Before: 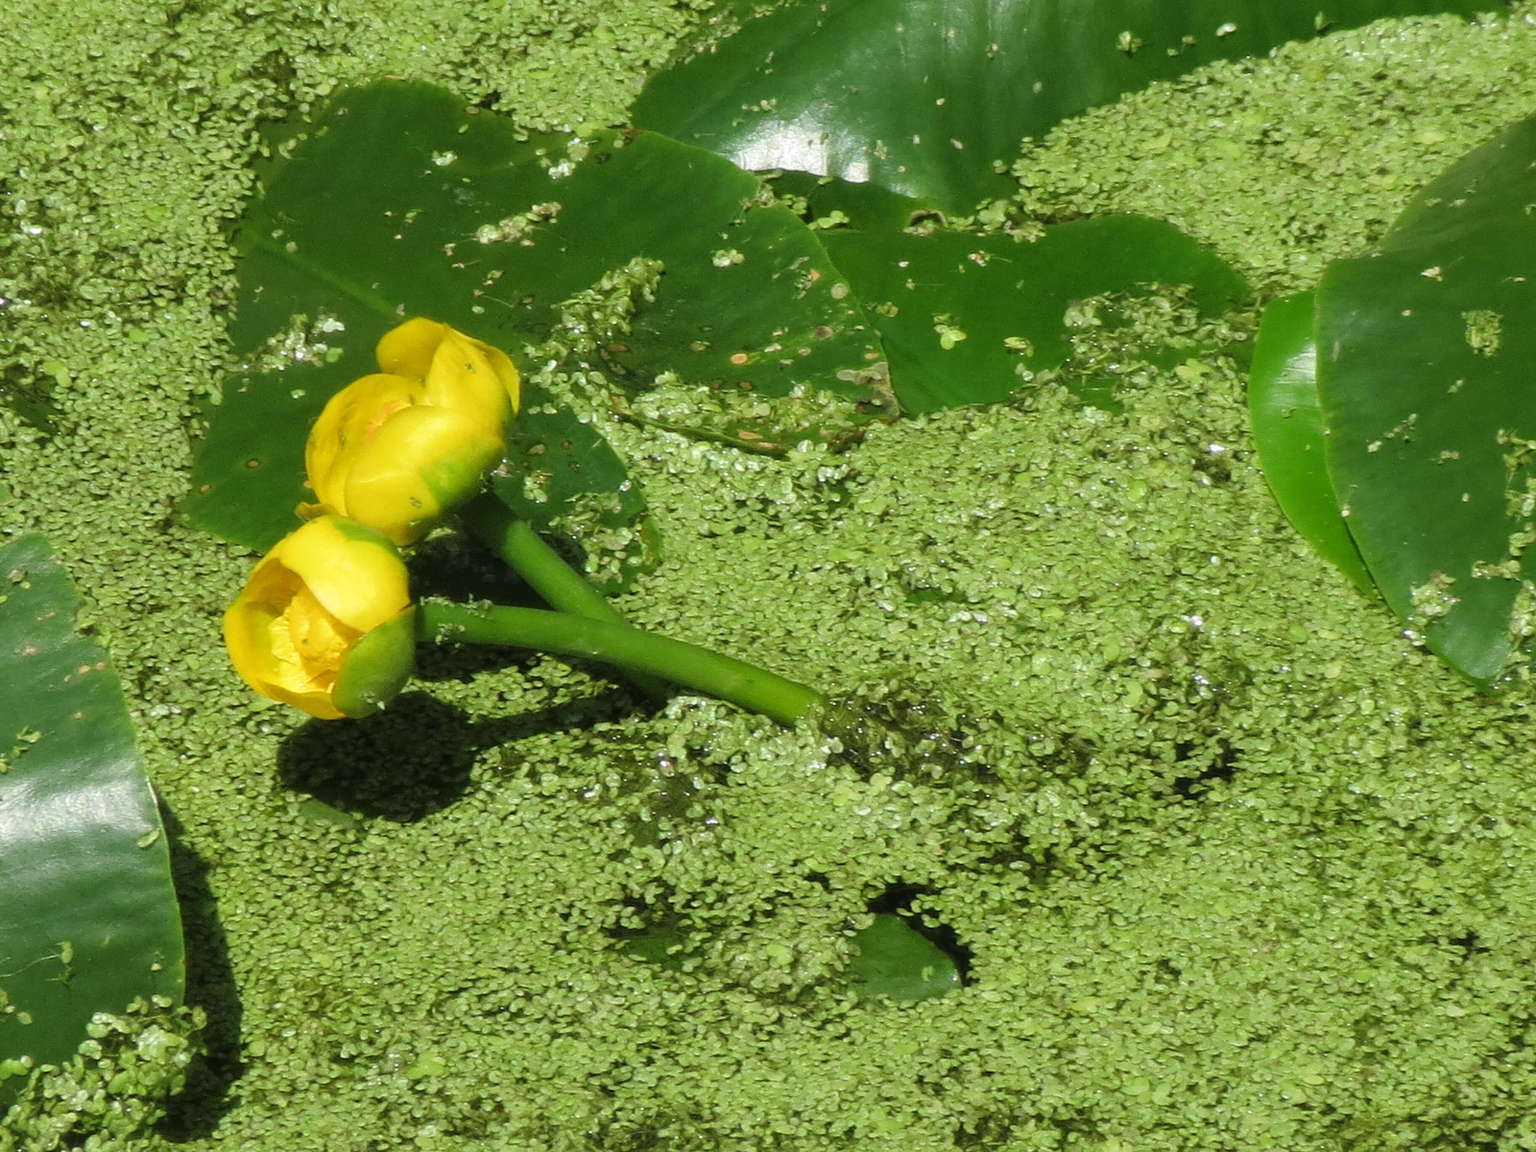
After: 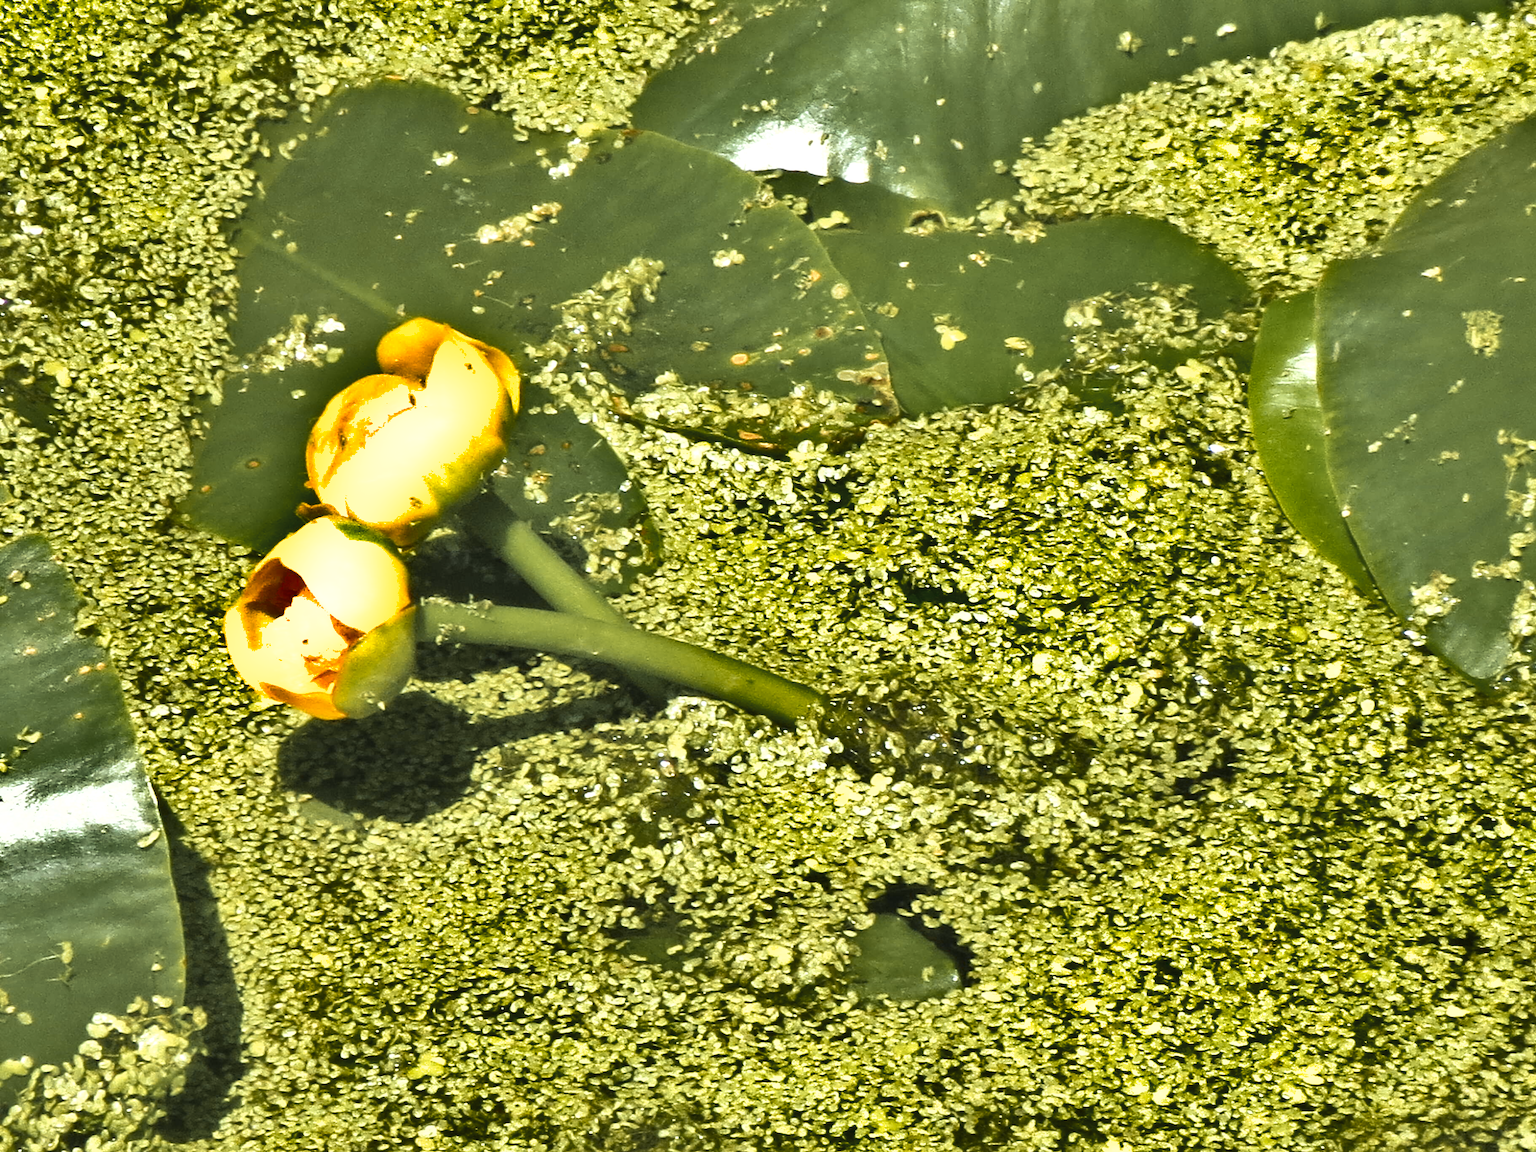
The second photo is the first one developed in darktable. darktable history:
velvia: strength 44.69%
color zones: curves: ch1 [(0.263, 0.53) (0.376, 0.287) (0.487, 0.512) (0.748, 0.547) (1, 0.513)]; ch2 [(0.262, 0.45) (0.751, 0.477)]
shadows and highlights: shadows 21.02, highlights -82.14, soften with gaussian
exposure: black level correction 0, exposure 1 EV, compensate exposure bias true, compensate highlight preservation false
